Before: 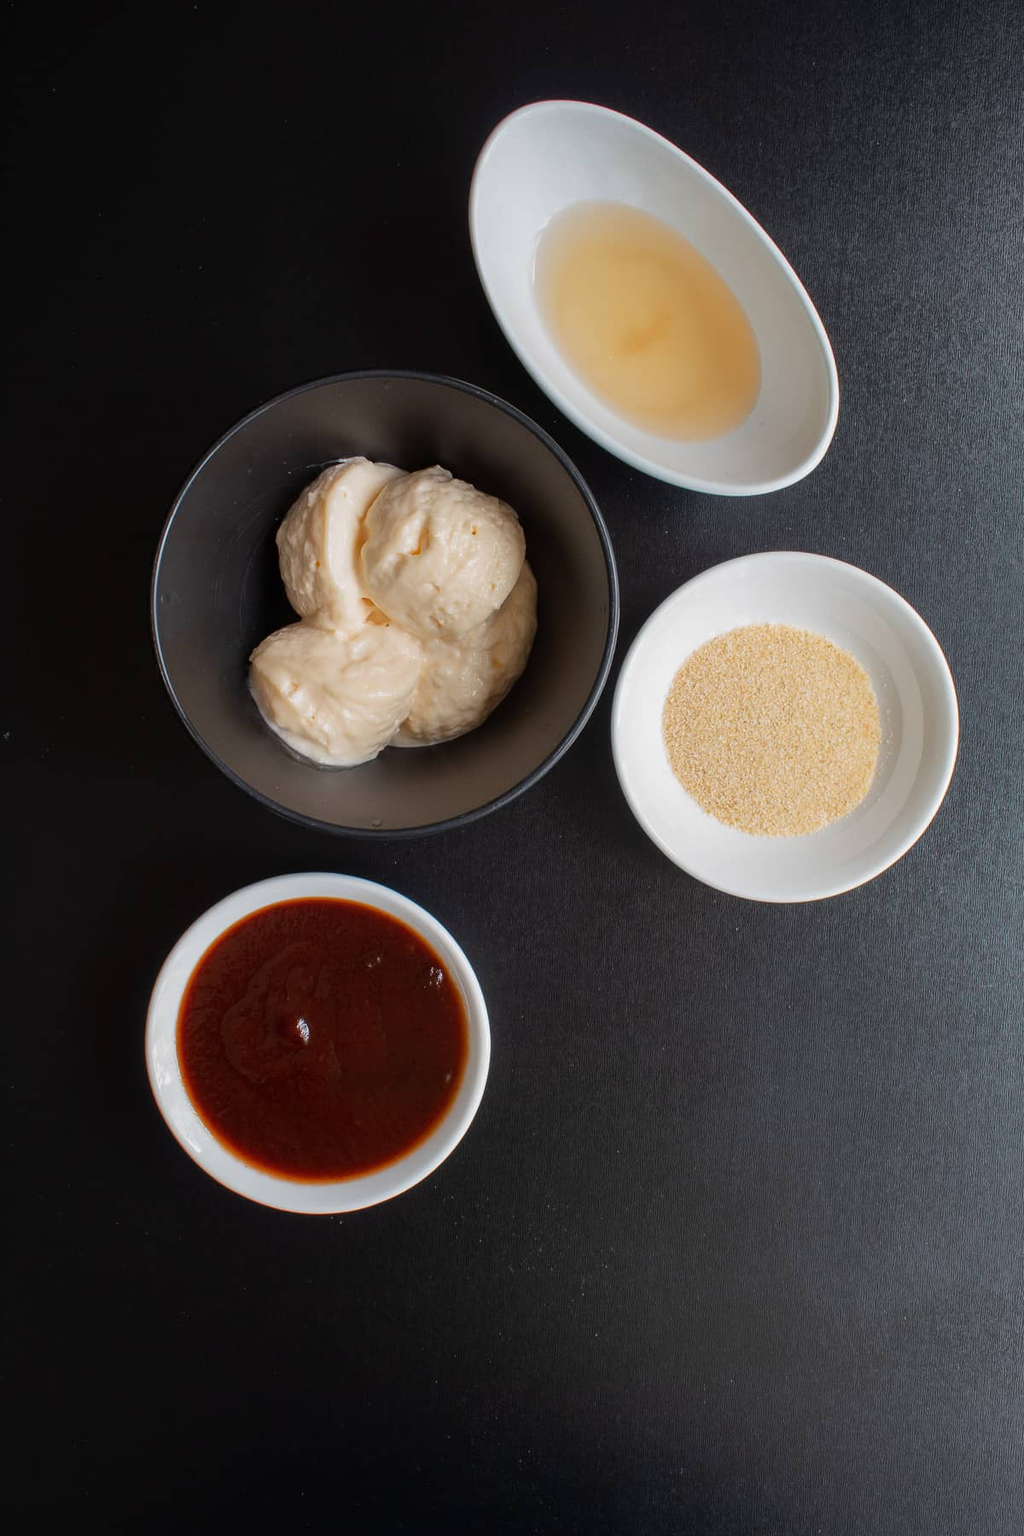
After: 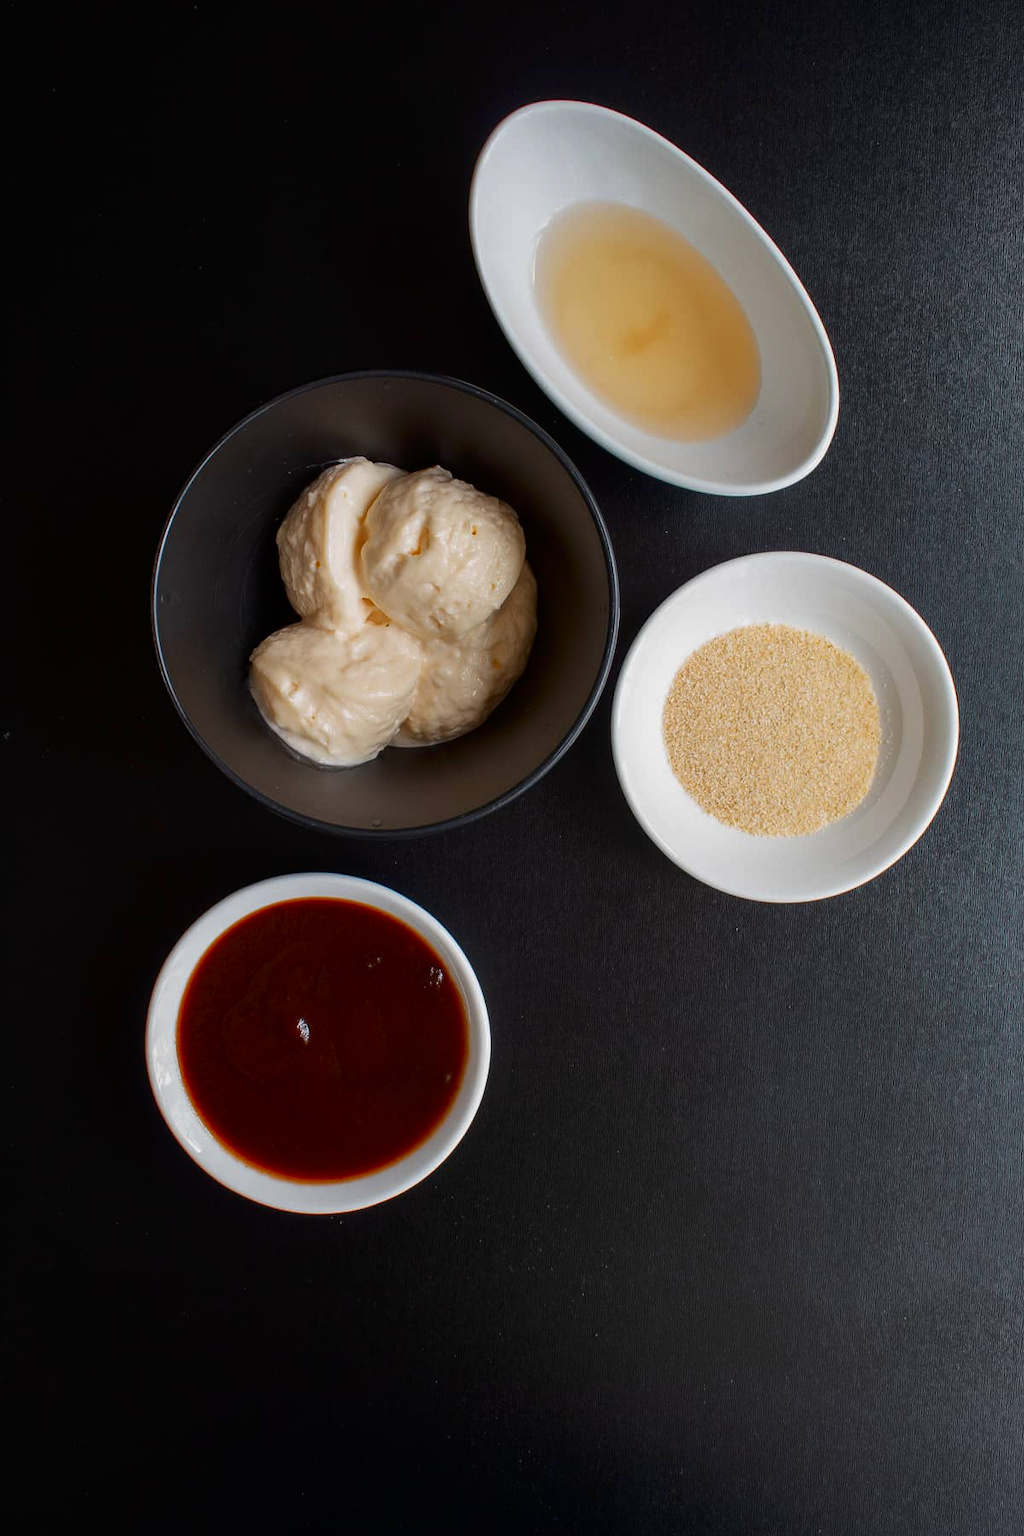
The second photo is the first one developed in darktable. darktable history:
contrast brightness saturation: contrast 0.07, brightness -0.127, saturation 0.064
